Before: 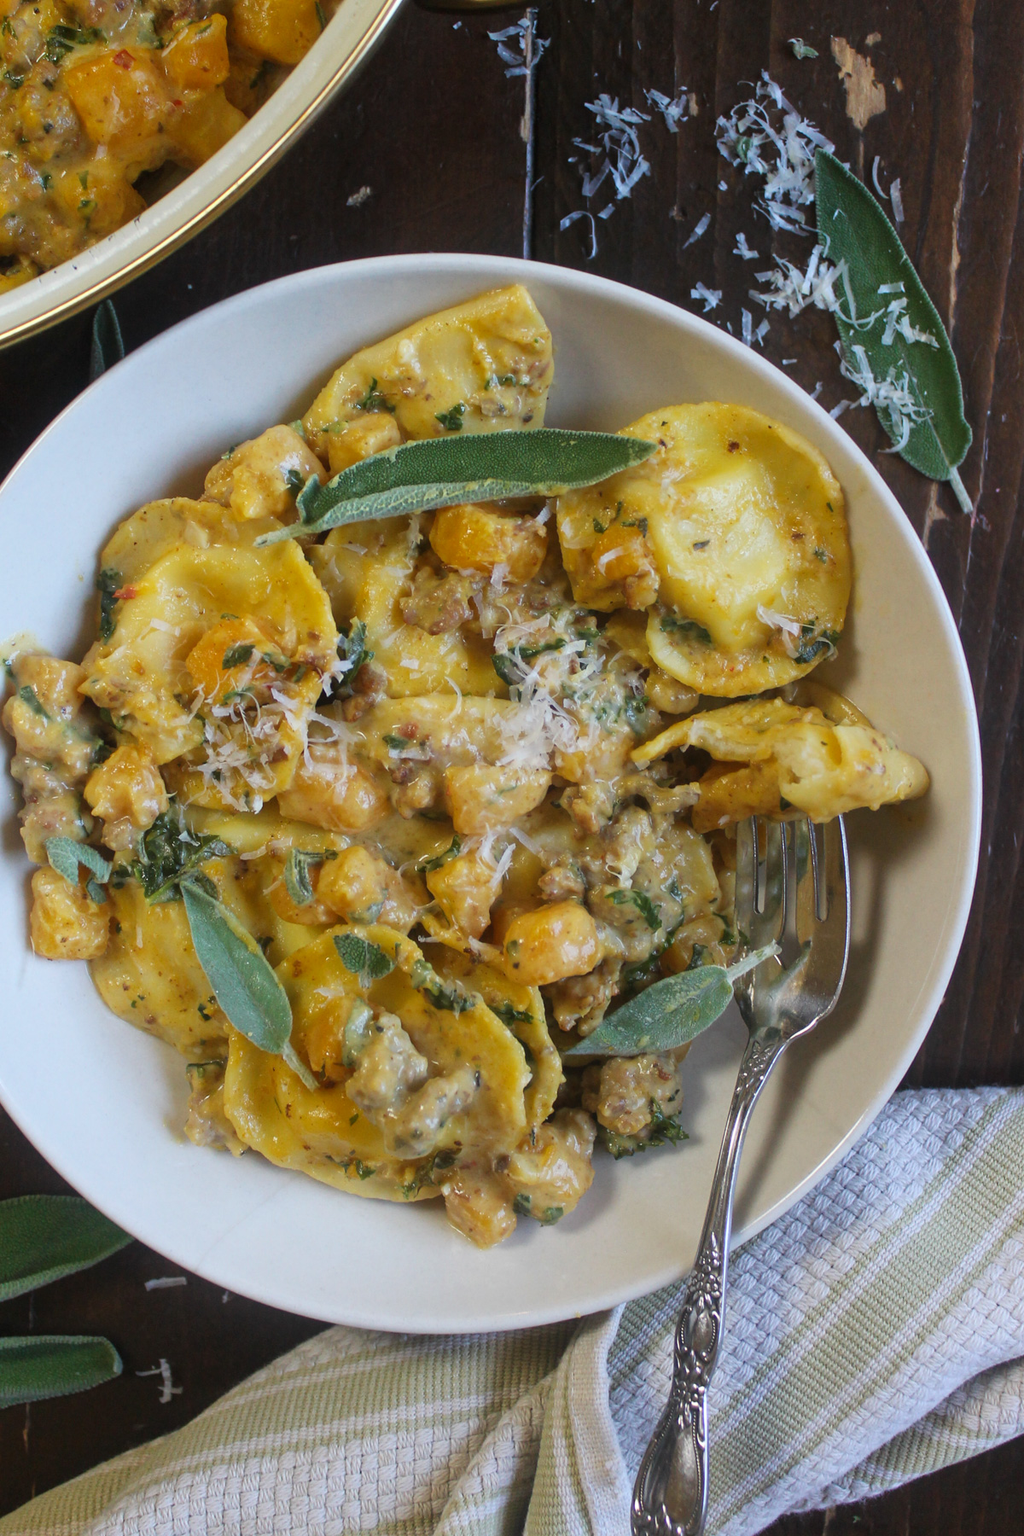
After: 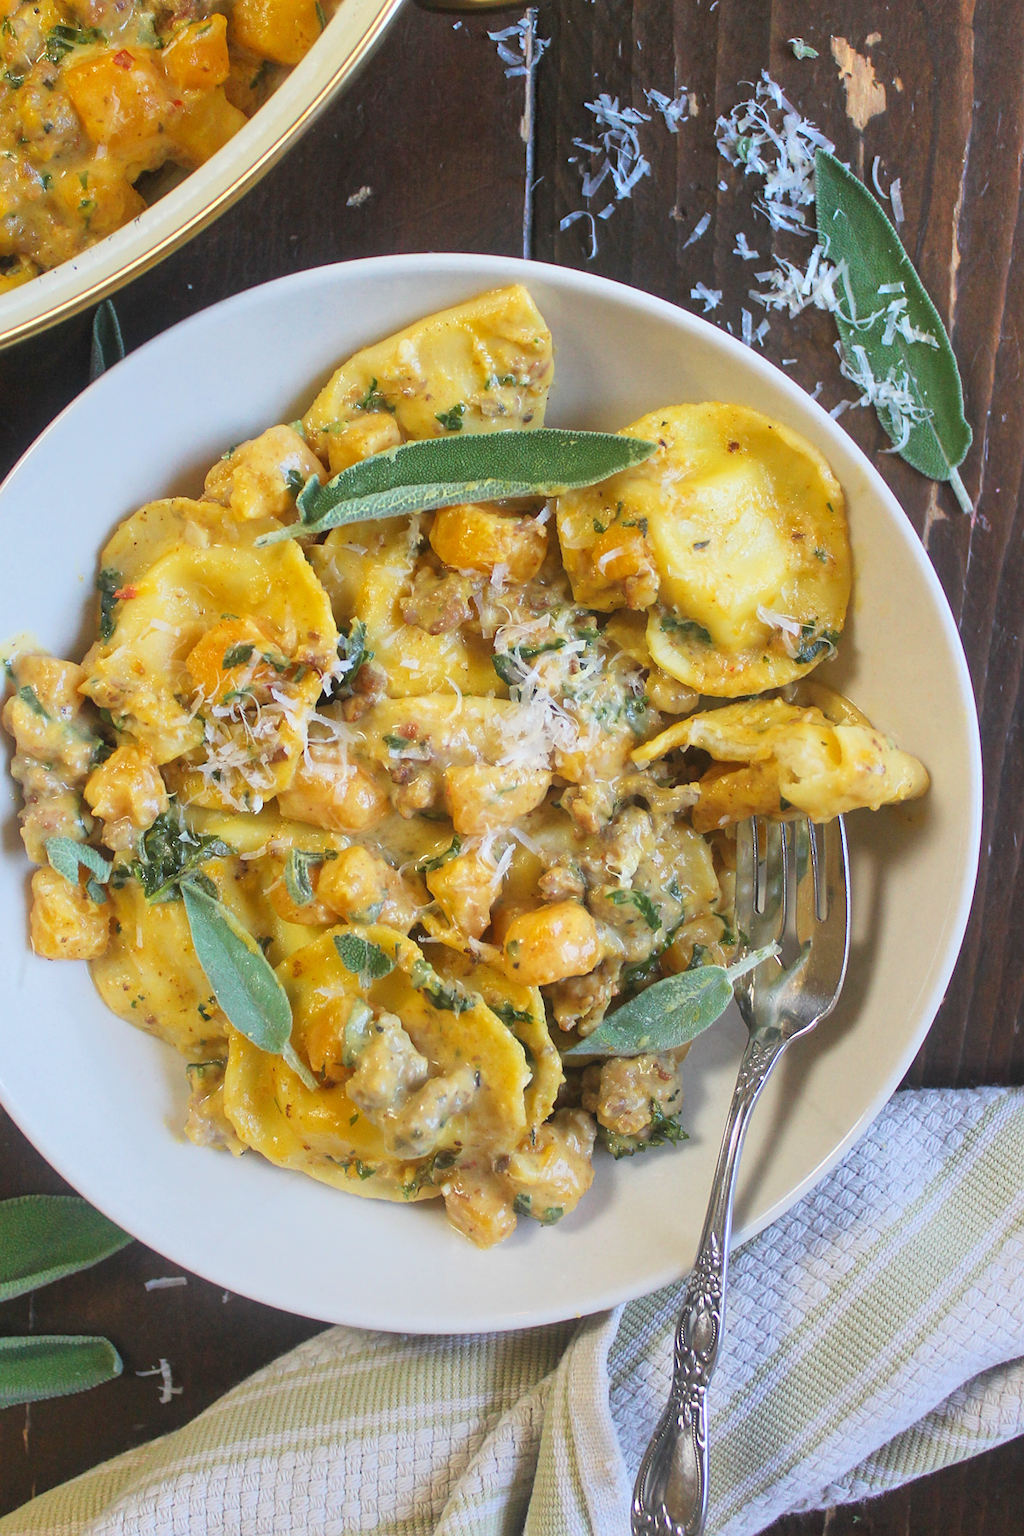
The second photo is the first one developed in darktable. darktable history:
tone equalizer: -8 EV 1.99 EV, -7 EV 1.97 EV, -6 EV 1.98 EV, -5 EV 1.99 EV, -4 EV 1.97 EV, -3 EV 1.47 EV, -2 EV 0.976 EV, -1 EV 0.501 EV, smoothing diameter 24.83%, edges refinement/feathering 13.53, preserve details guided filter
sharpen: radius 1.229, amount 0.305, threshold 0.225
